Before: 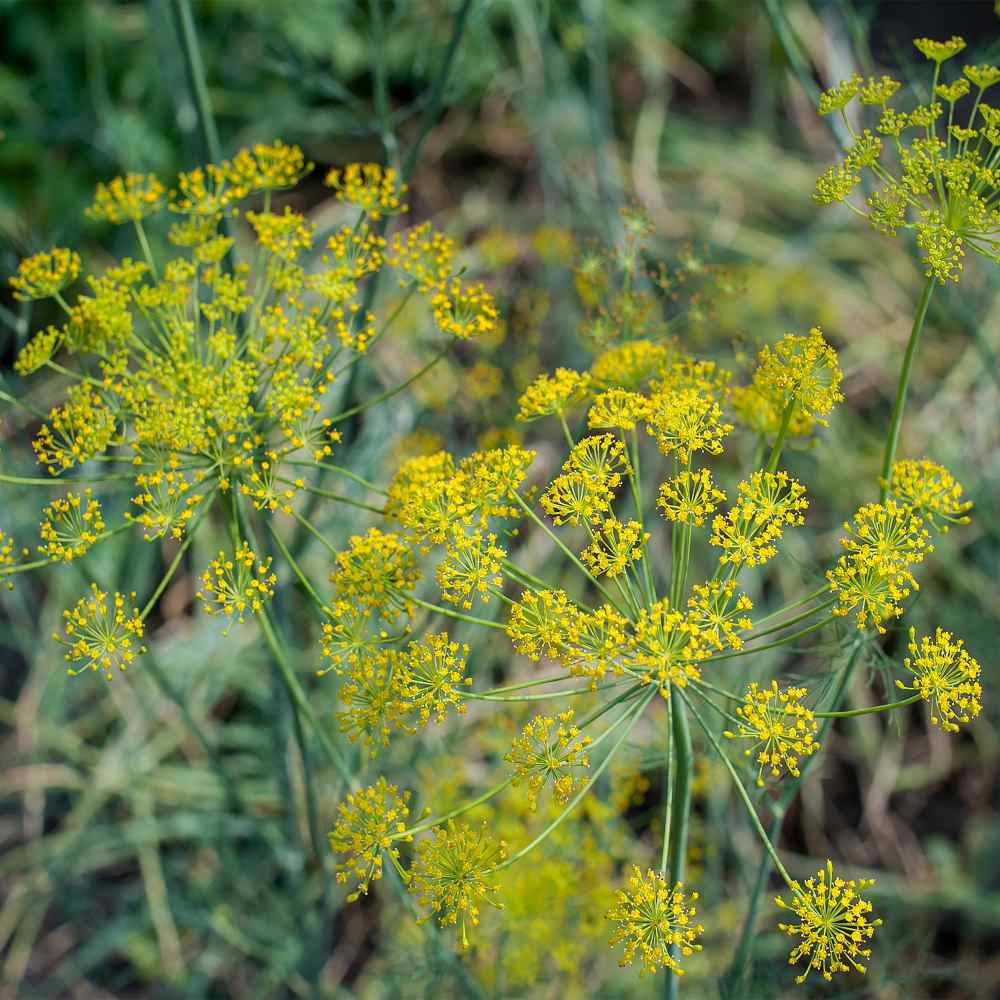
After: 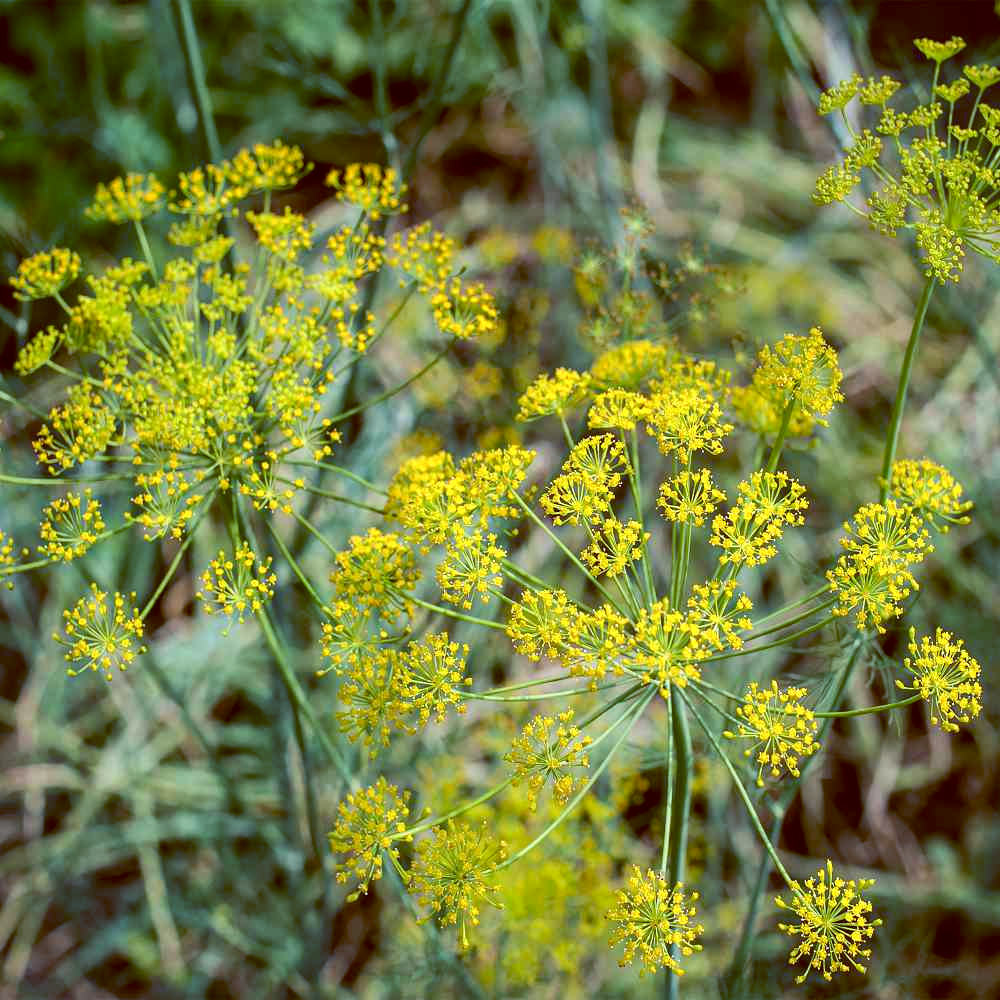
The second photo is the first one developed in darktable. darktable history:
color balance: lift [1, 1.015, 1.004, 0.985], gamma [1, 0.958, 0.971, 1.042], gain [1, 0.956, 0.977, 1.044]
tone equalizer: -8 EV -0.417 EV, -7 EV -0.389 EV, -6 EV -0.333 EV, -5 EV -0.222 EV, -3 EV 0.222 EV, -2 EV 0.333 EV, -1 EV 0.389 EV, +0 EV 0.417 EV, edges refinement/feathering 500, mask exposure compensation -1.57 EV, preserve details no
